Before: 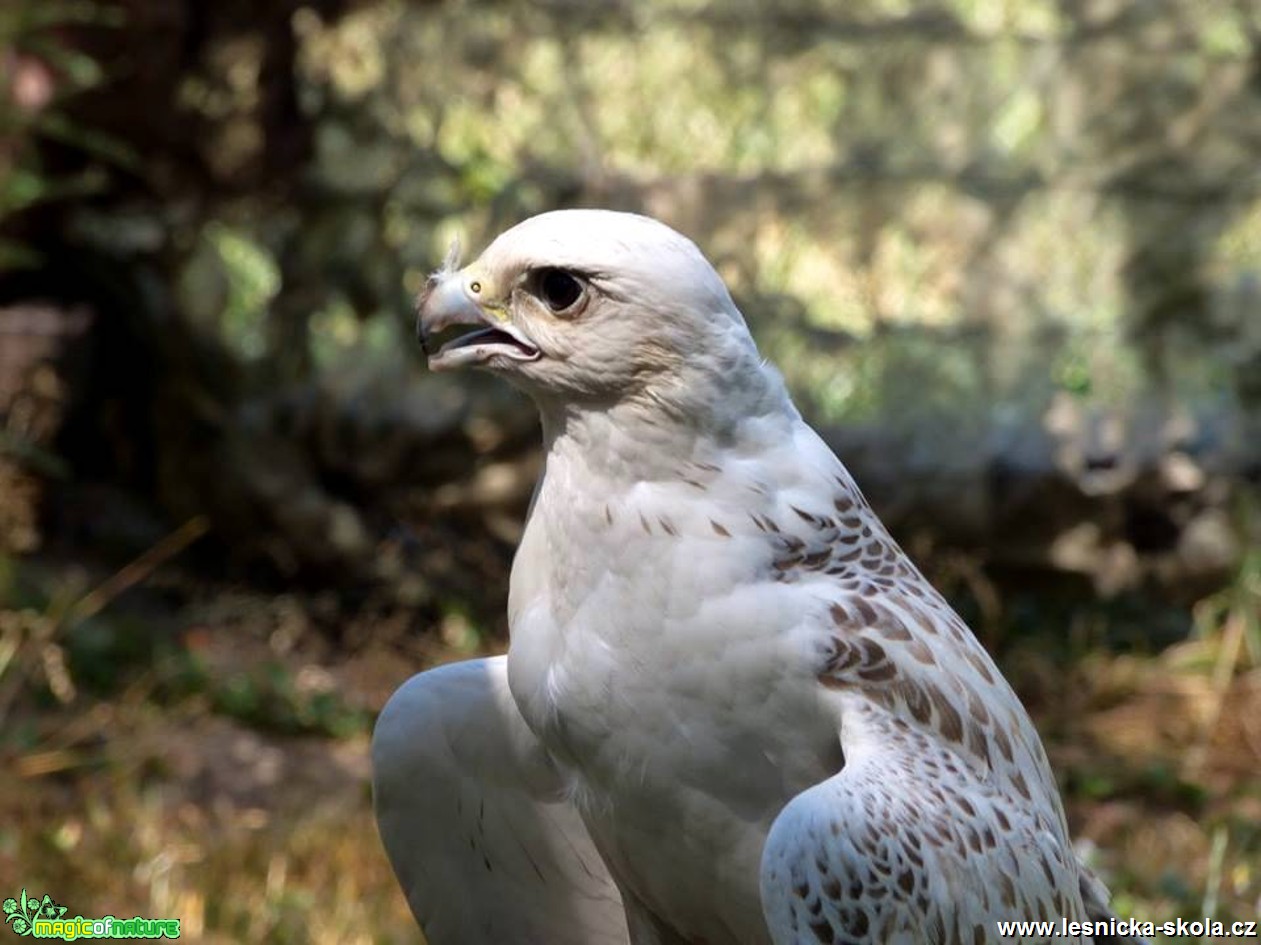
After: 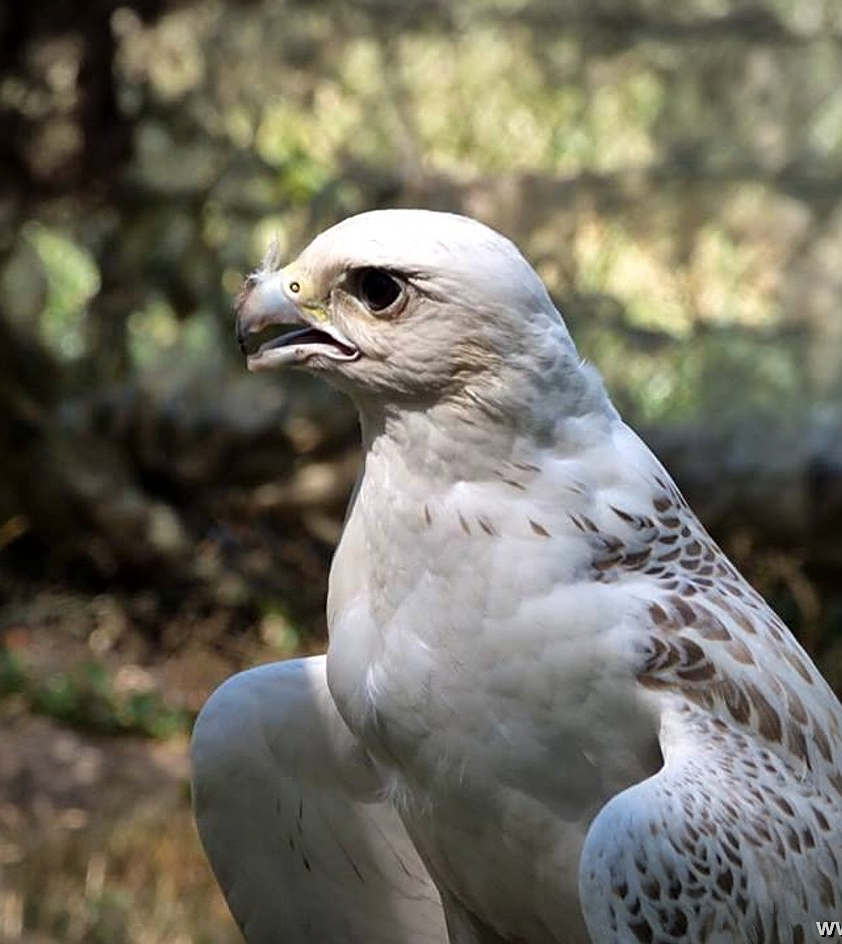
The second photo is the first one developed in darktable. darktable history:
shadows and highlights: shadows 47.14, highlights -40.98, soften with gaussian
sharpen: on, module defaults
crop and rotate: left 14.435%, right 18.782%
vignetting: fall-off radius 62.91%
